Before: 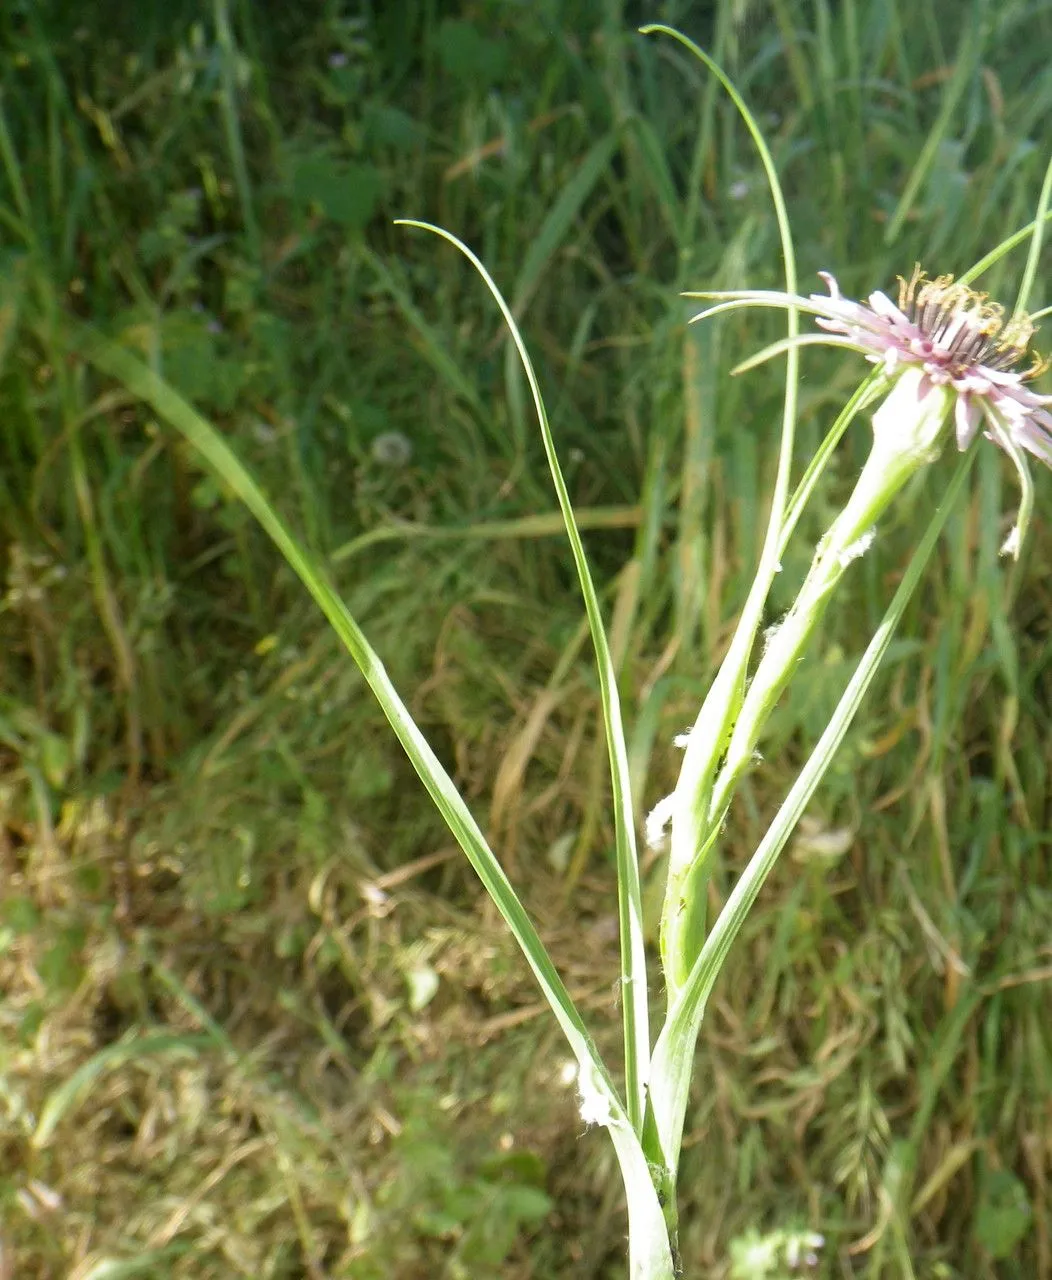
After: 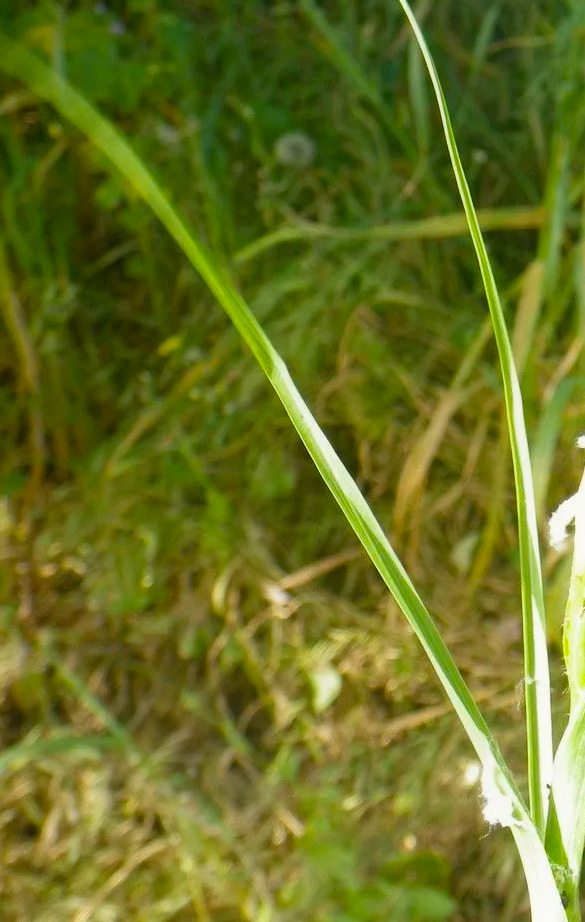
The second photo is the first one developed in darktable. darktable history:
contrast equalizer: octaves 7, y [[0.528 ×6], [0.514 ×6], [0.362 ×6], [0 ×6], [0 ×6]], mix -0.987
crop: left 9.286%, top 23.367%, right 35.027%, bottom 4.594%
color balance rgb: perceptual saturation grading › global saturation 30.527%
